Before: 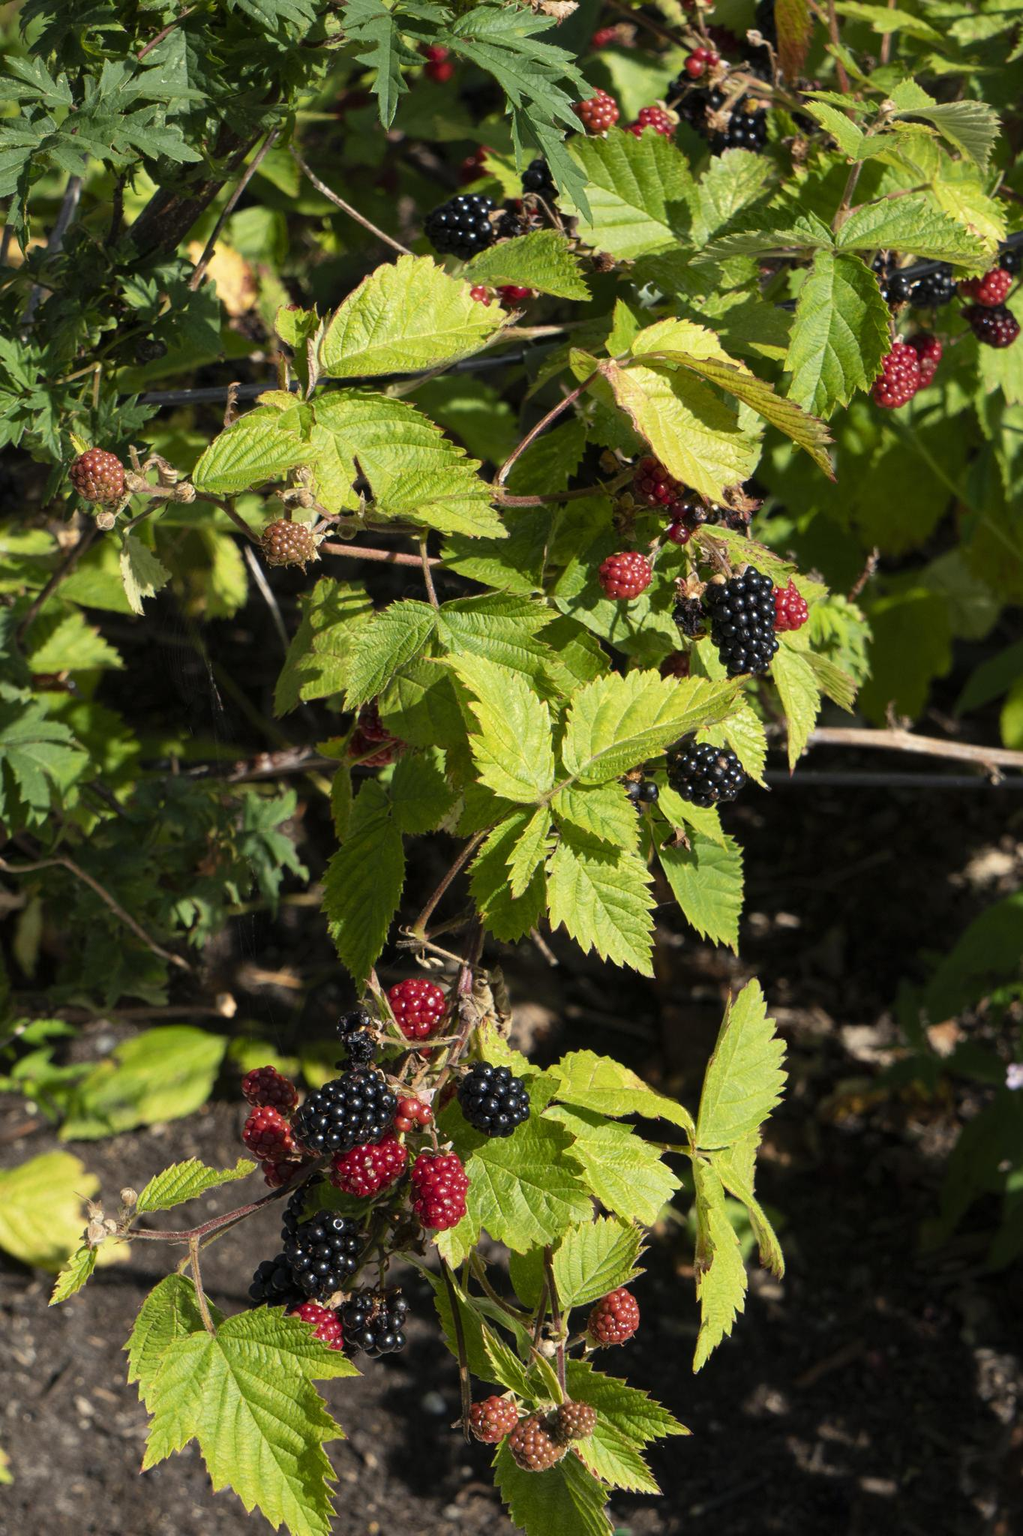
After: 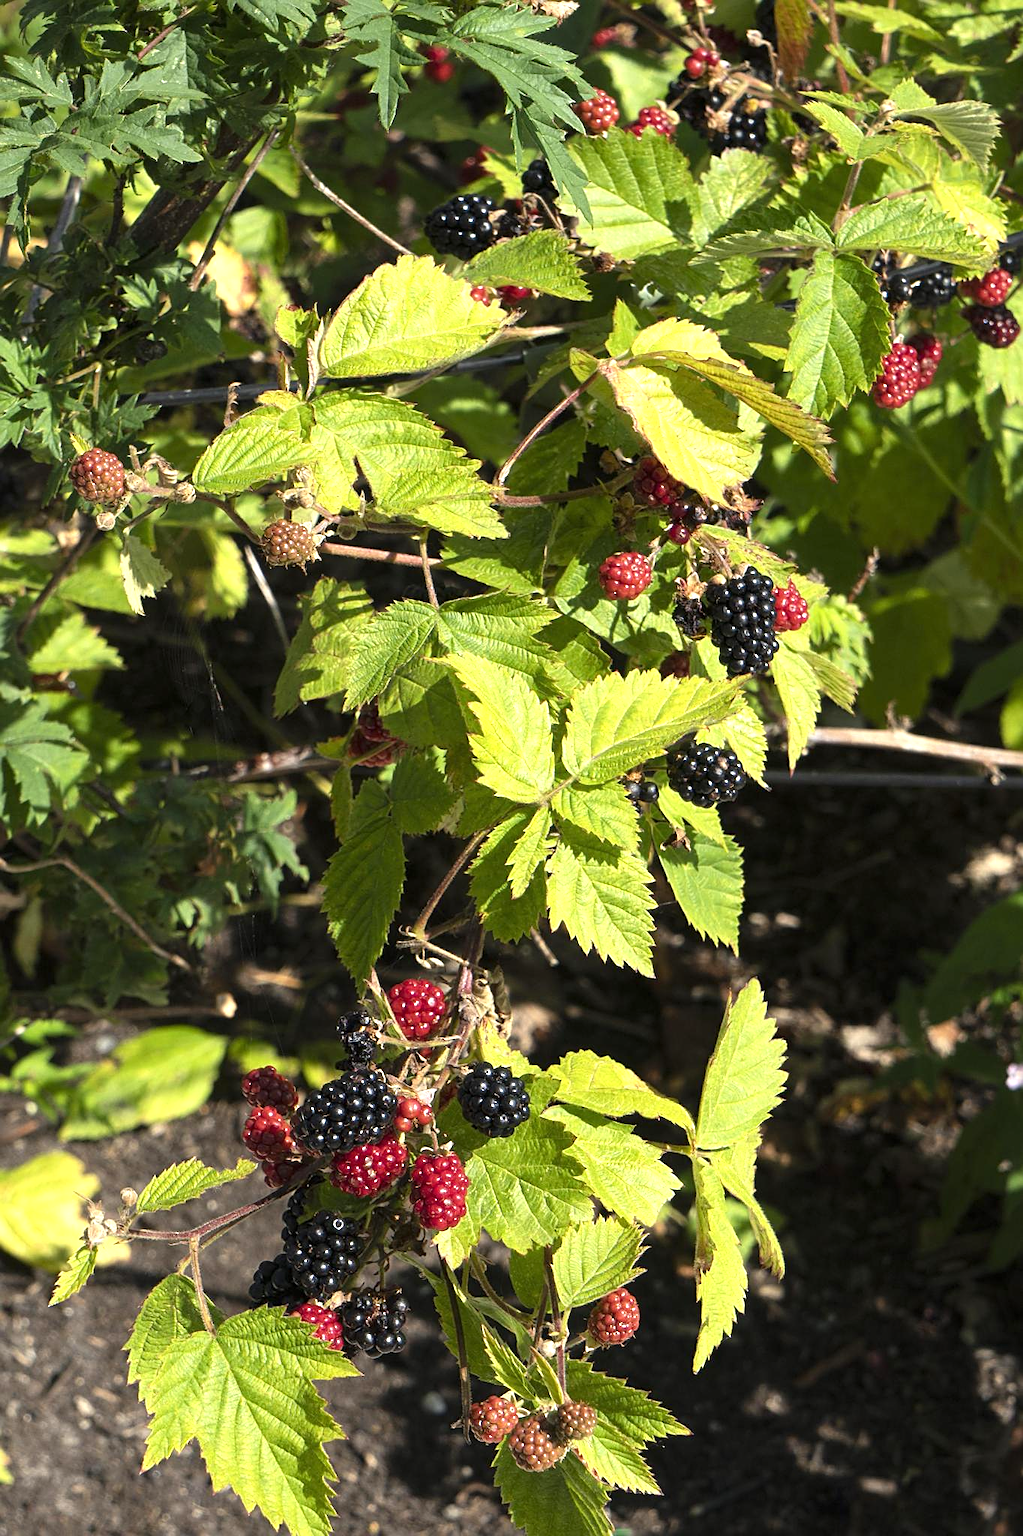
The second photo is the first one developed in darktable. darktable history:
exposure: black level correction 0, exposure 0.678 EV, compensate exposure bias true, compensate highlight preservation false
sharpen: on, module defaults
